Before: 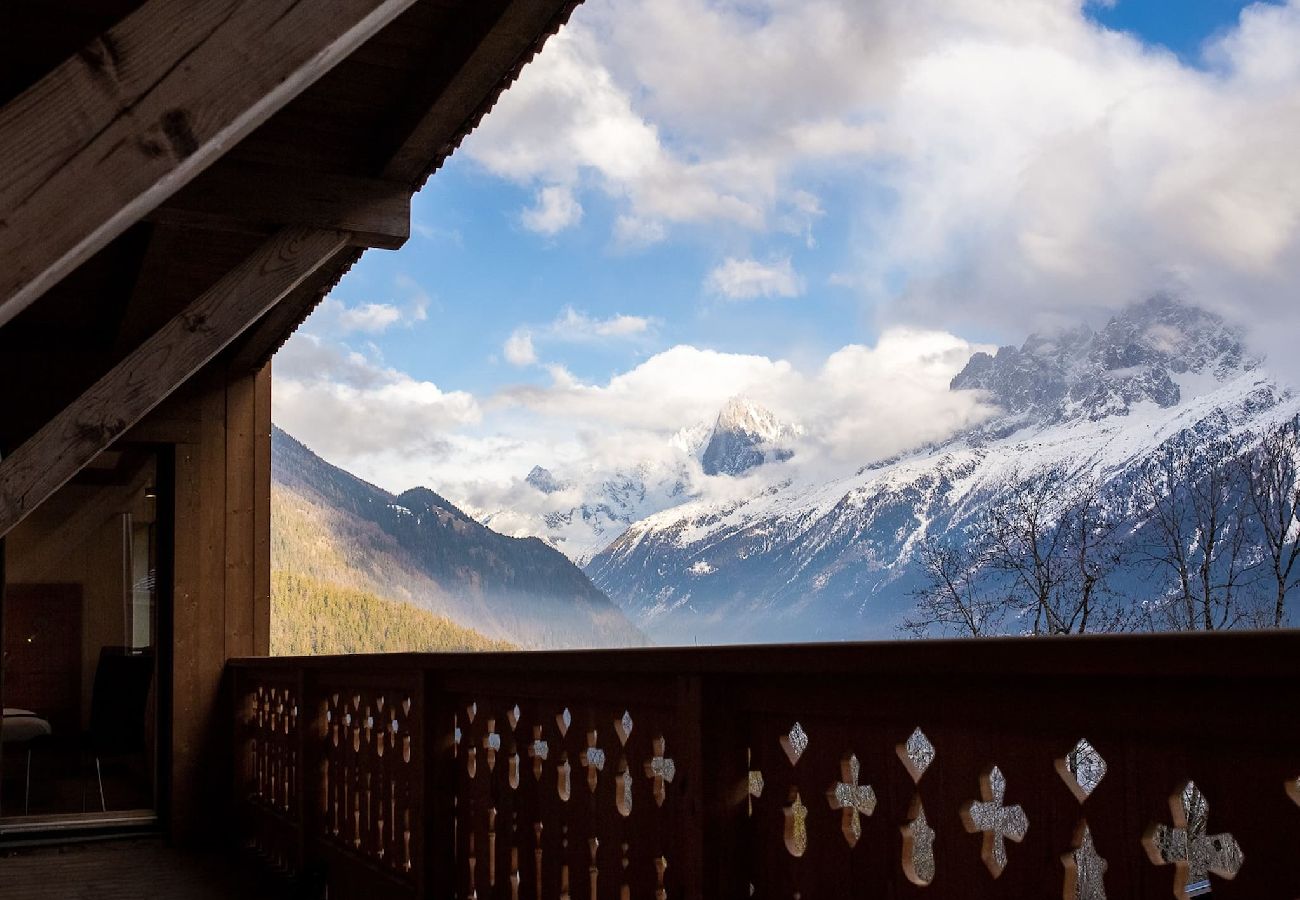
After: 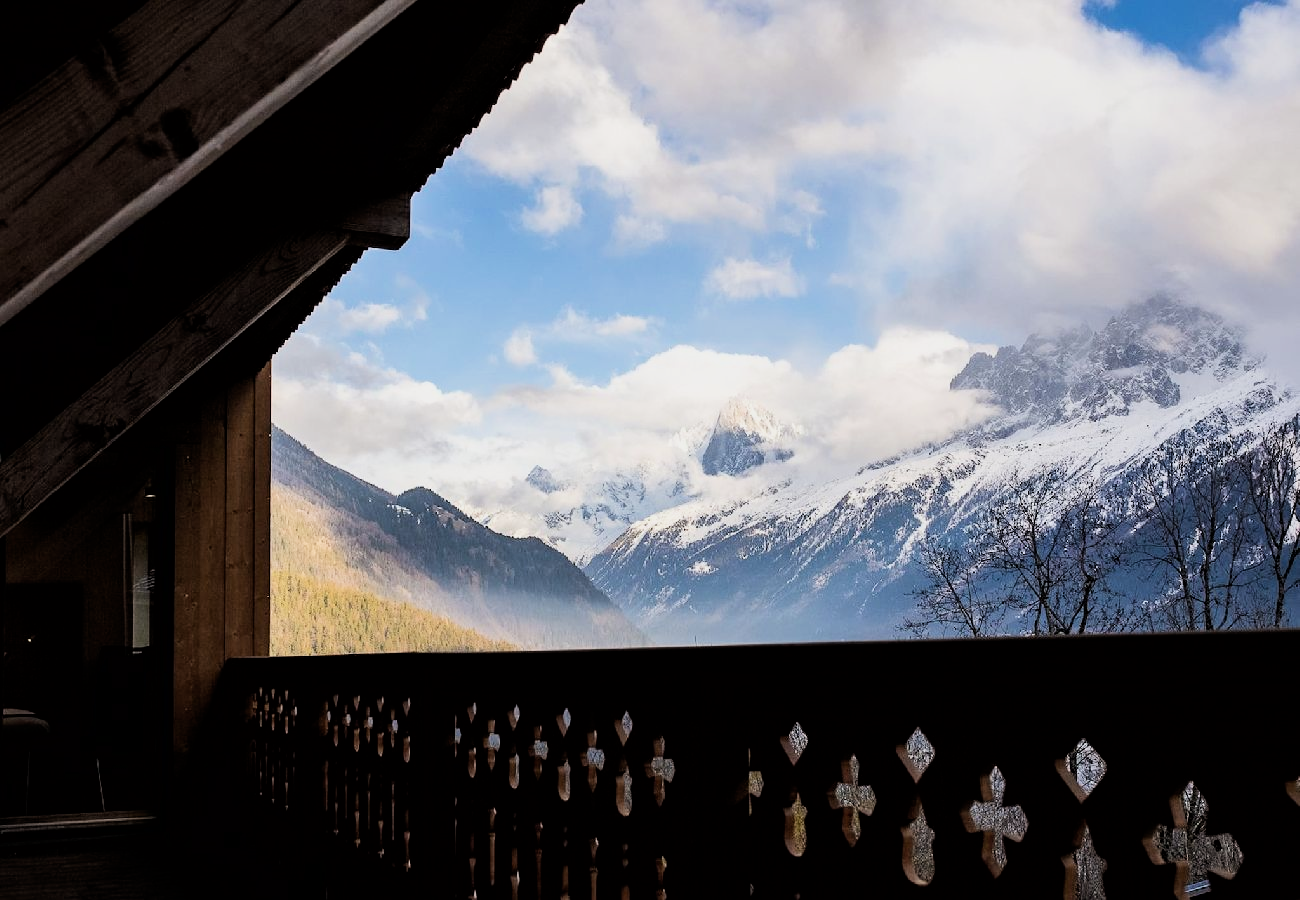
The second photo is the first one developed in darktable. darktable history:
filmic rgb: black relative exposure -16 EV, white relative exposure 6.23 EV, hardness 5.05, contrast 1.347, iterations of high-quality reconstruction 0
